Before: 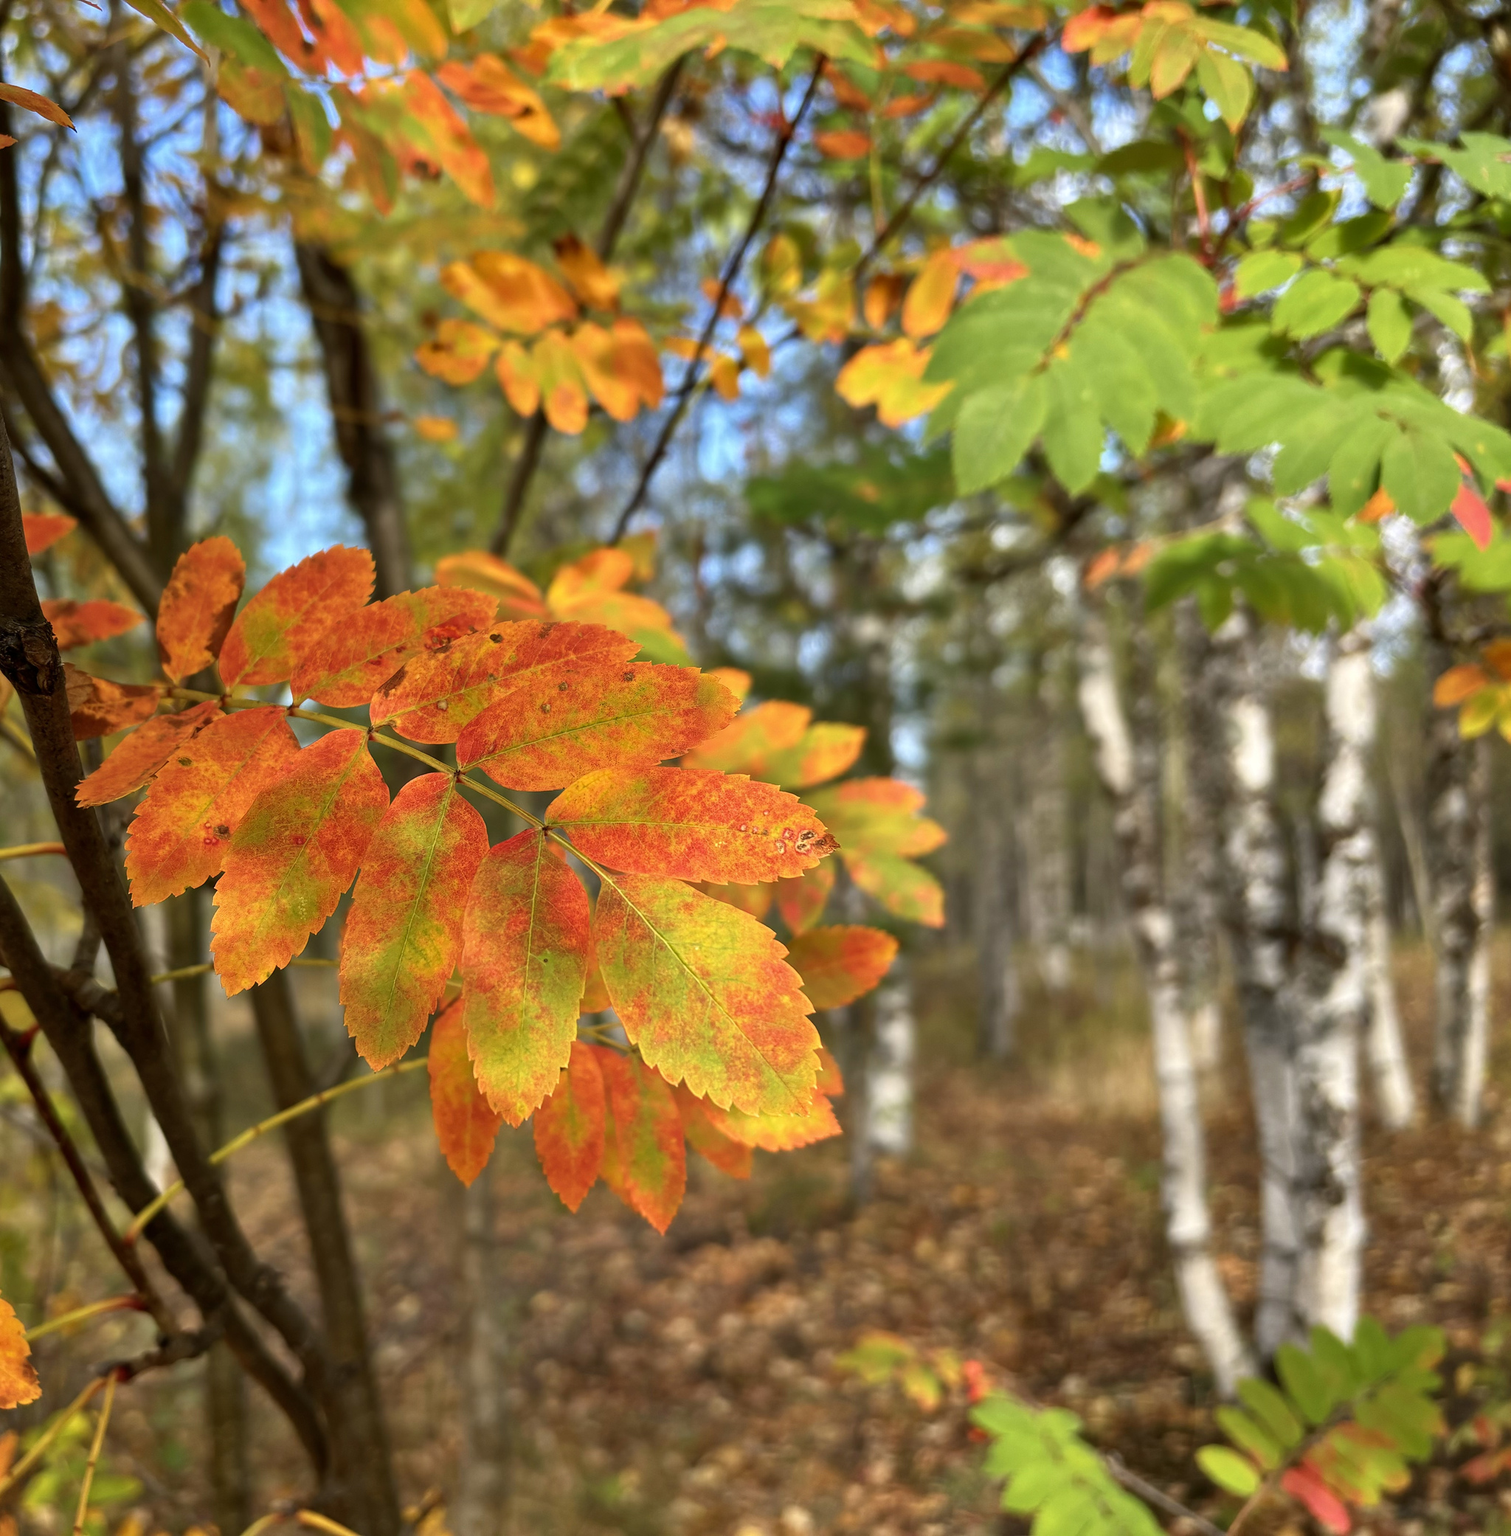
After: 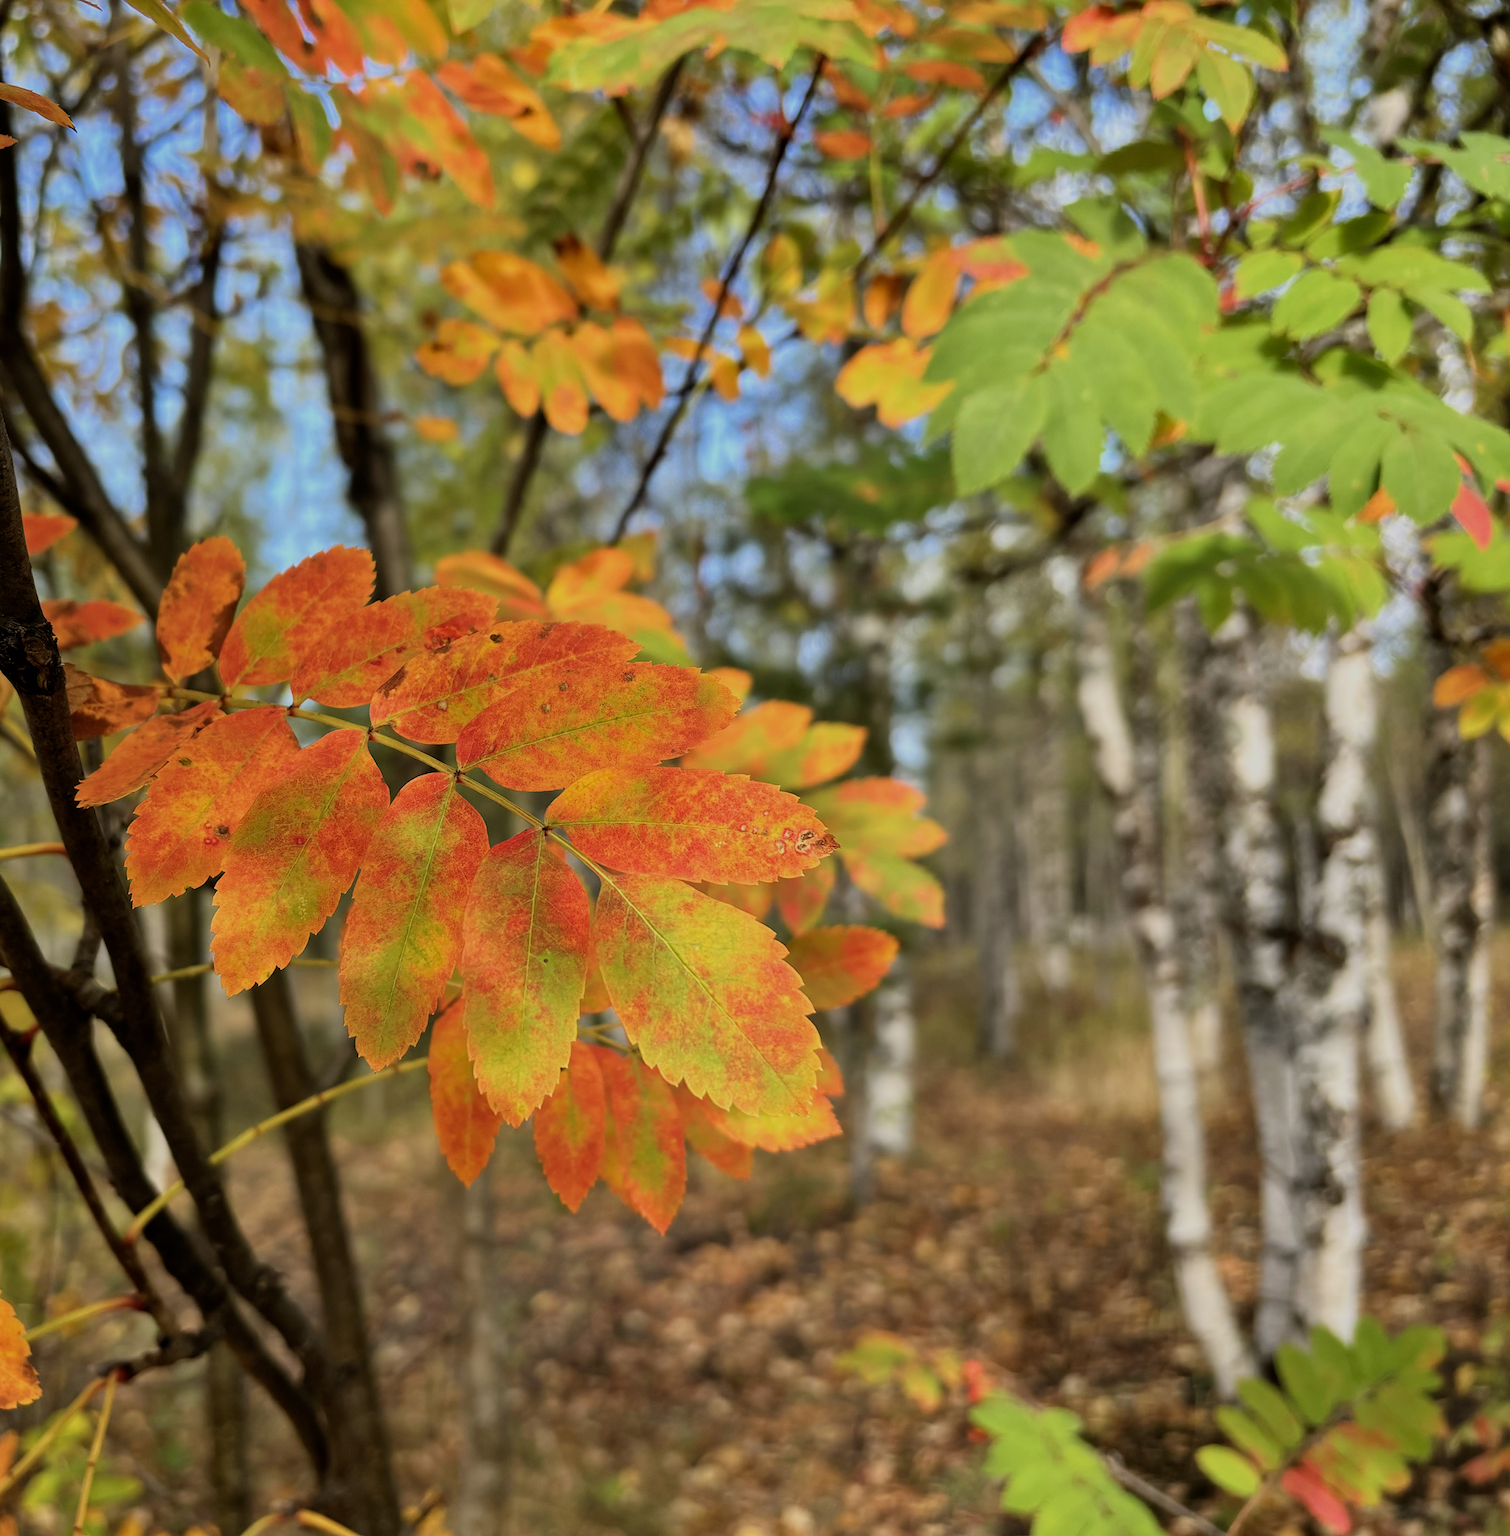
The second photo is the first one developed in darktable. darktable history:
filmic rgb: black relative exposure -7.48 EV, white relative exposure 4.83 EV, hardness 3.4, color science v6 (2022)
